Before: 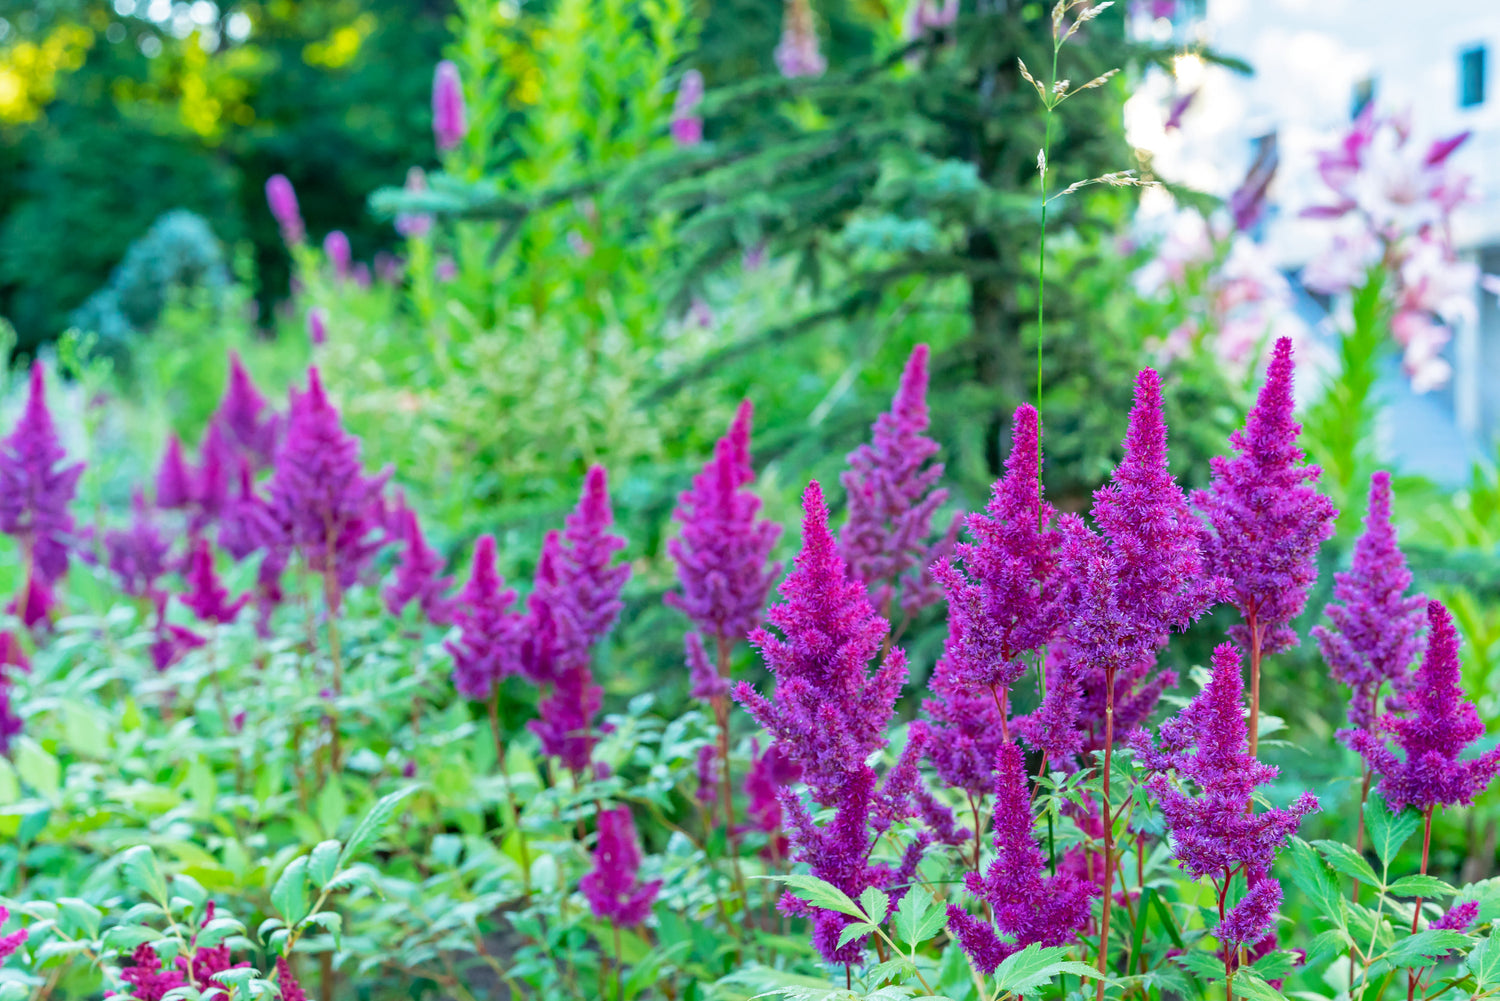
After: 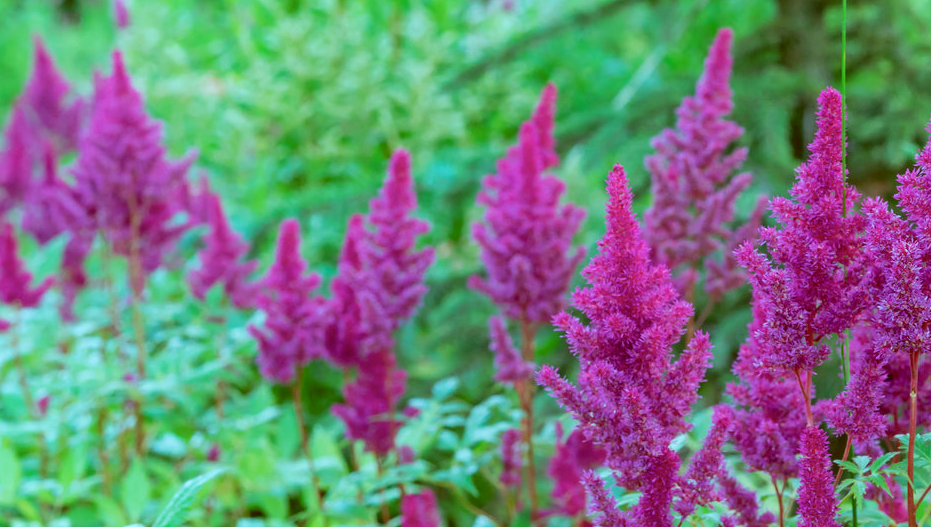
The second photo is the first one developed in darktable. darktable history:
contrast equalizer: y [[0.6 ×6], [0.55 ×6], [0 ×6], [0 ×6], [0 ×6]], mix -0.356
crop: left 13.12%, top 31.622%, right 24.794%, bottom 15.711%
contrast brightness saturation: saturation -0.07
color correction: highlights a* -14.29, highlights b* -16.47, shadows a* 10.33, shadows b* 29.38
